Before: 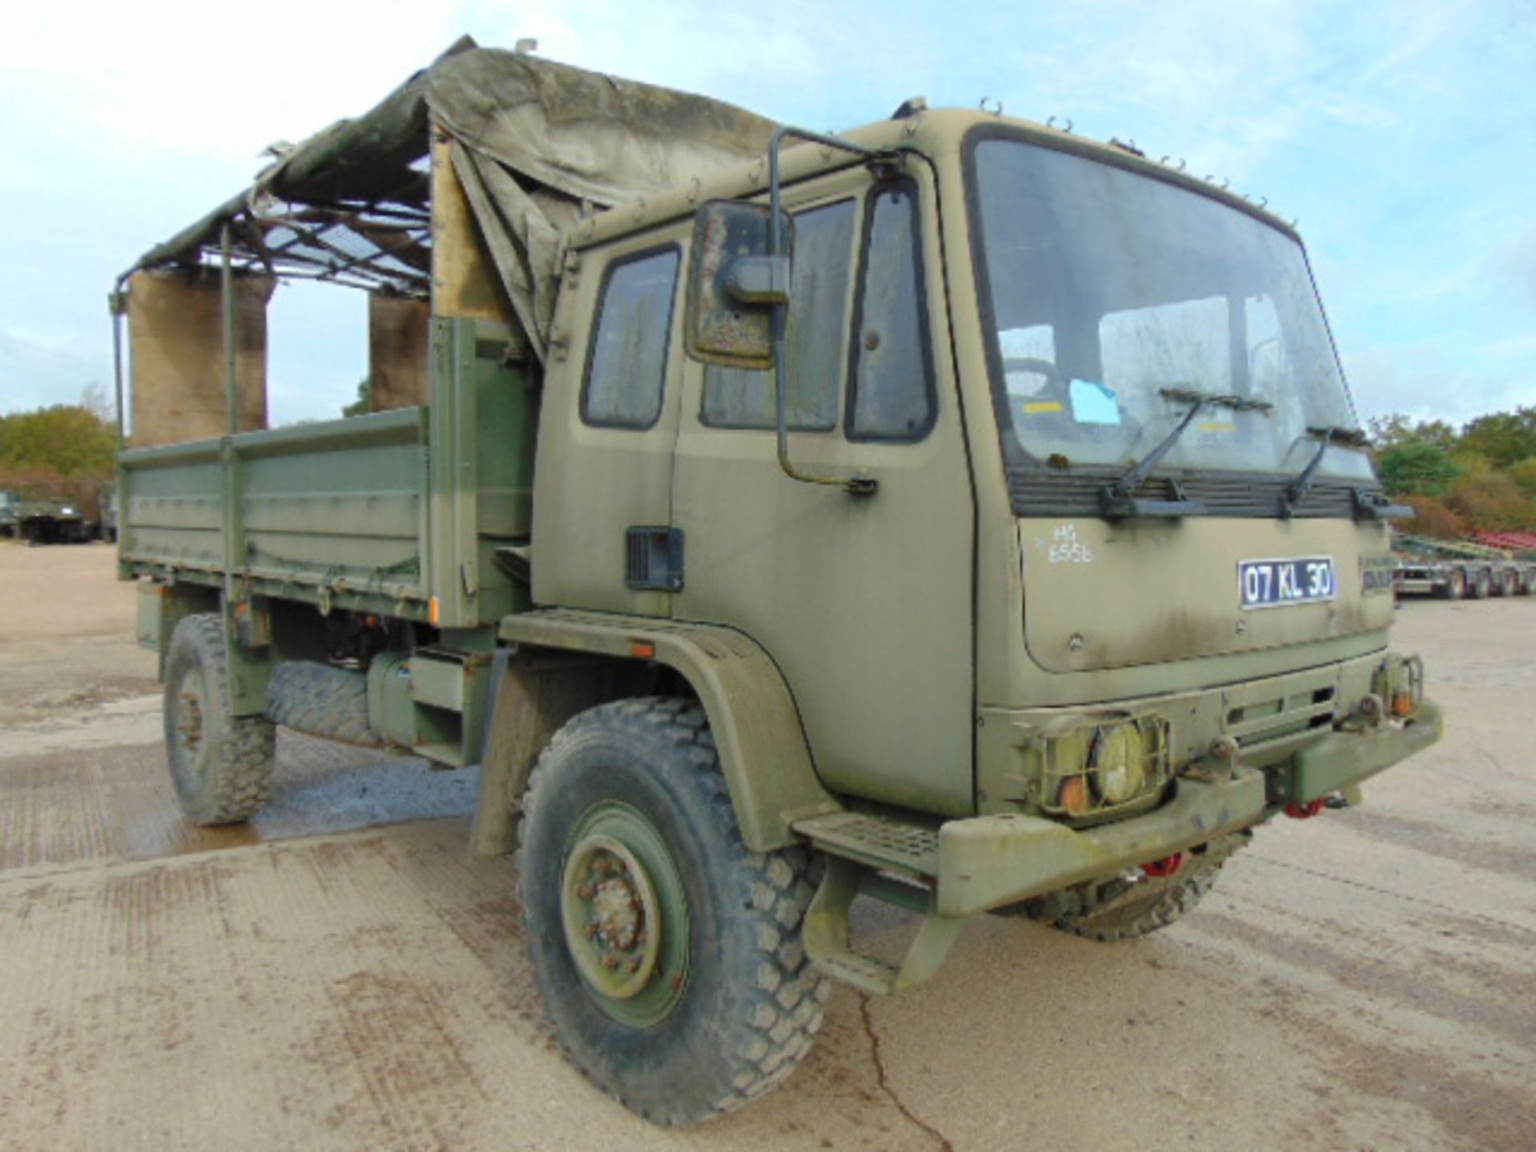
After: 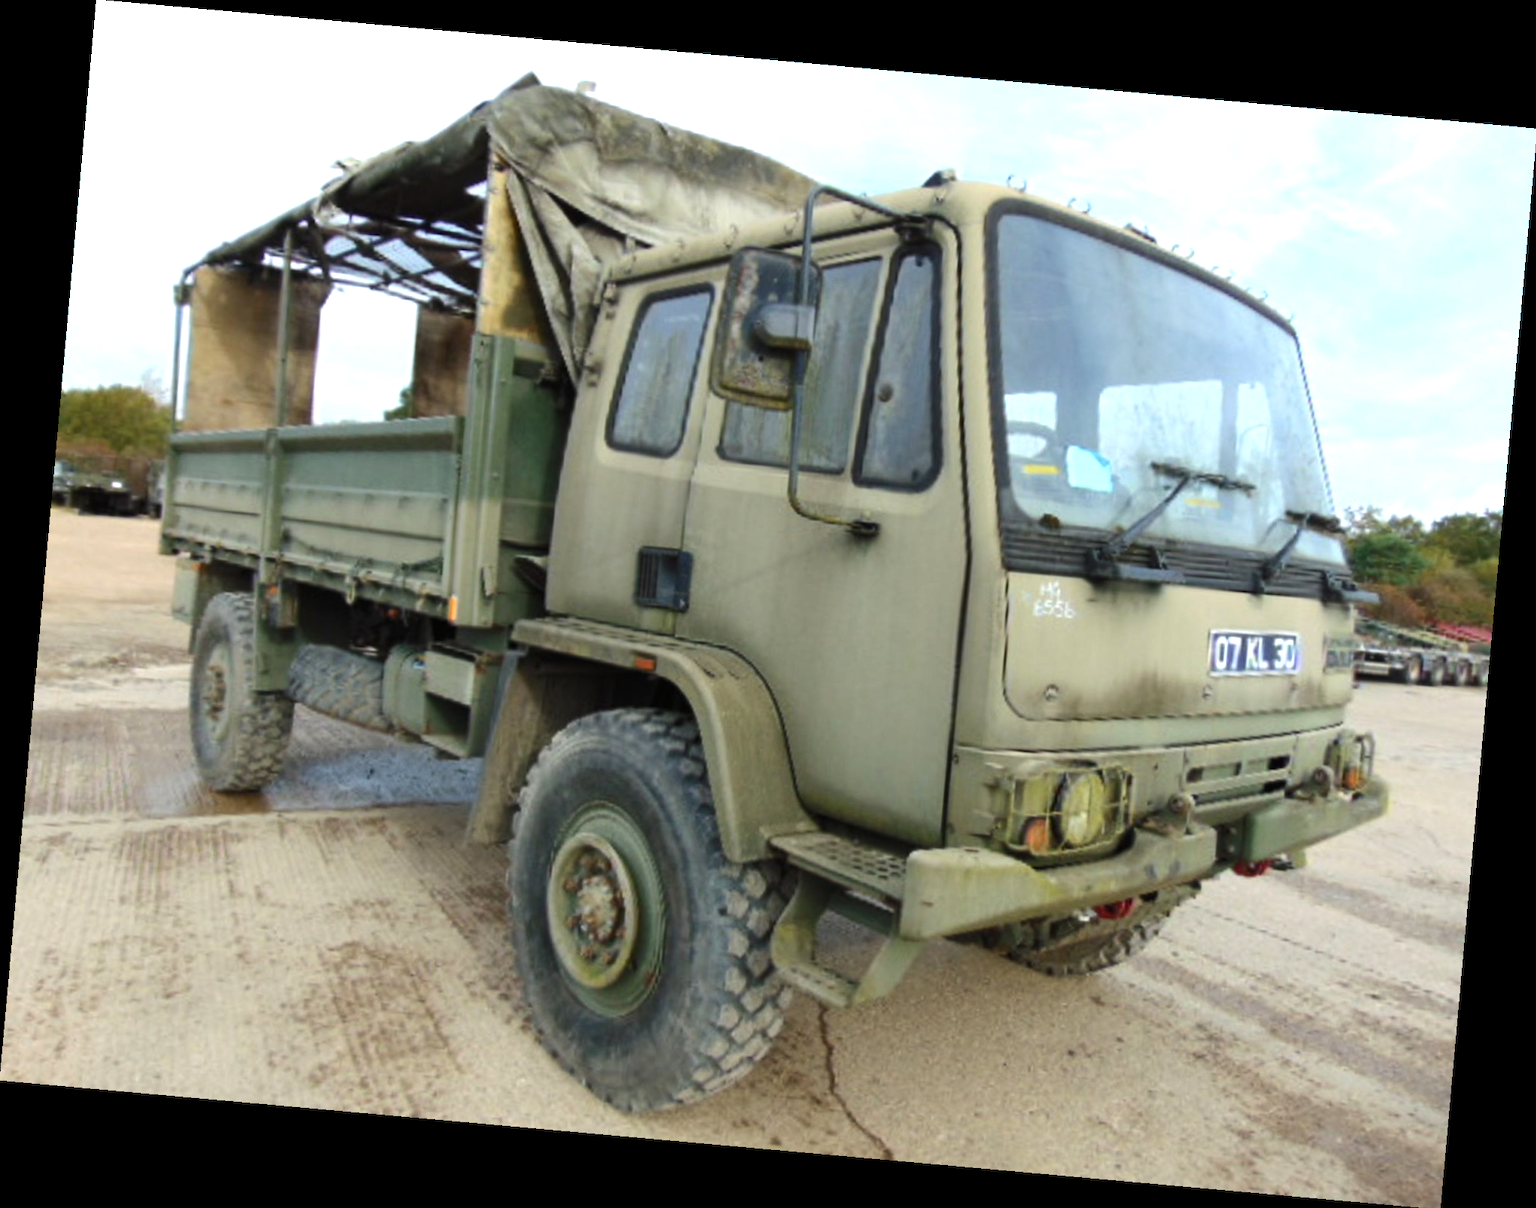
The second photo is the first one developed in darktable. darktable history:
rotate and perspective: rotation 5.12°, automatic cropping off
tone equalizer: -8 EV -0.75 EV, -7 EV -0.7 EV, -6 EV -0.6 EV, -5 EV -0.4 EV, -3 EV 0.4 EV, -2 EV 0.6 EV, -1 EV 0.7 EV, +0 EV 0.75 EV, edges refinement/feathering 500, mask exposure compensation -1.57 EV, preserve details no
